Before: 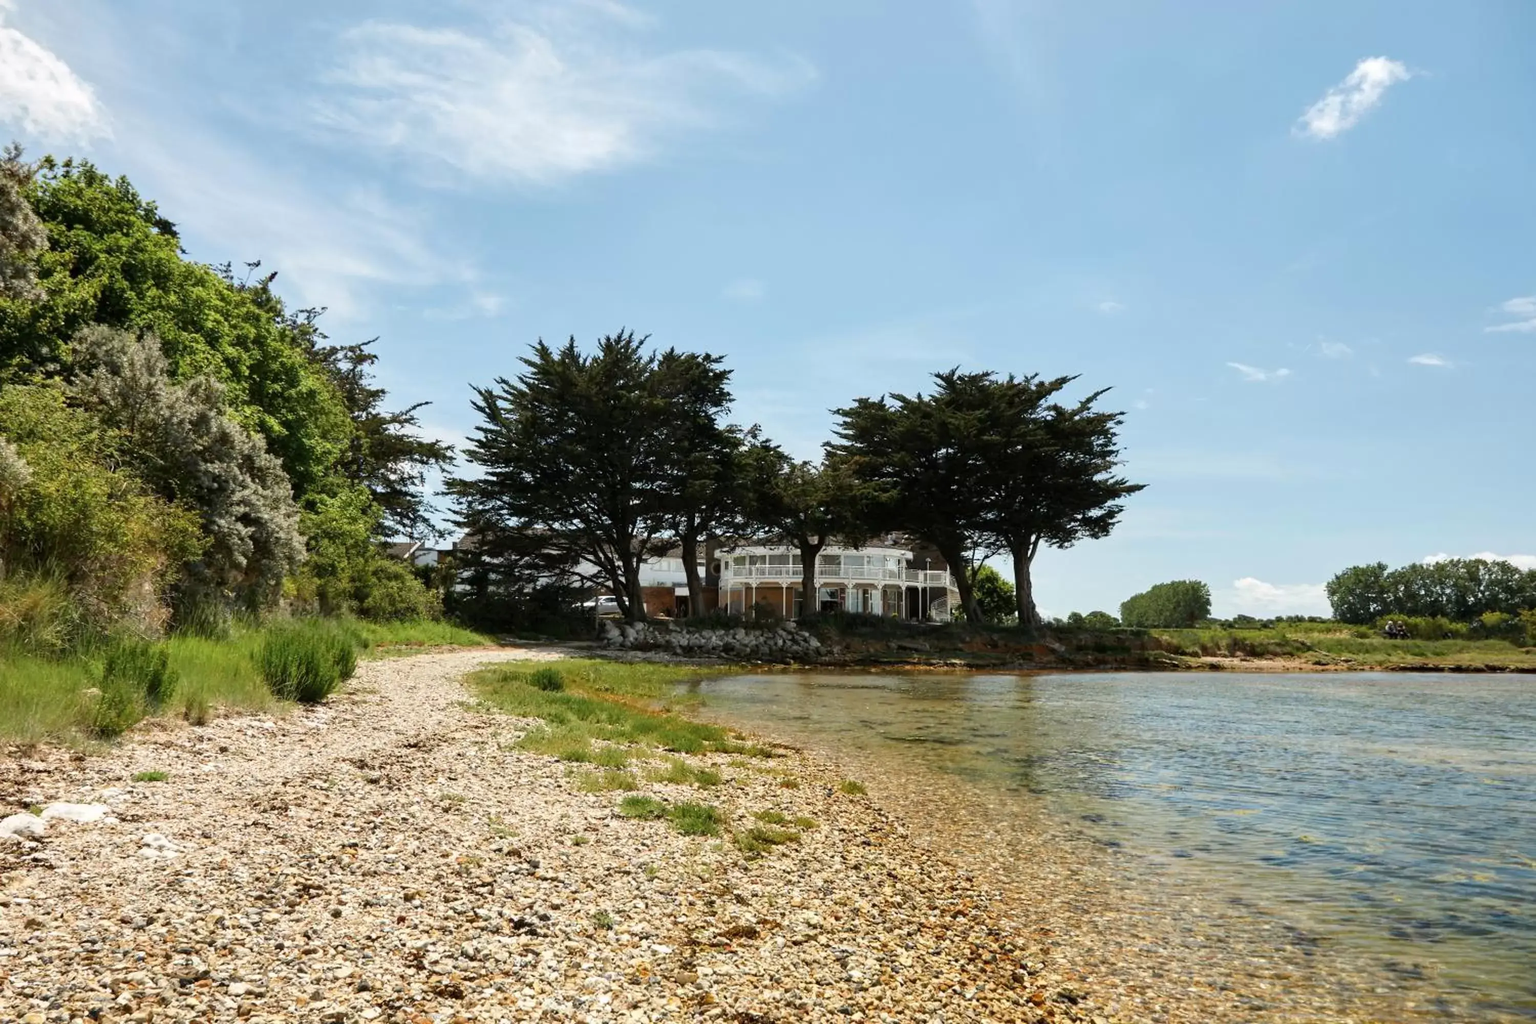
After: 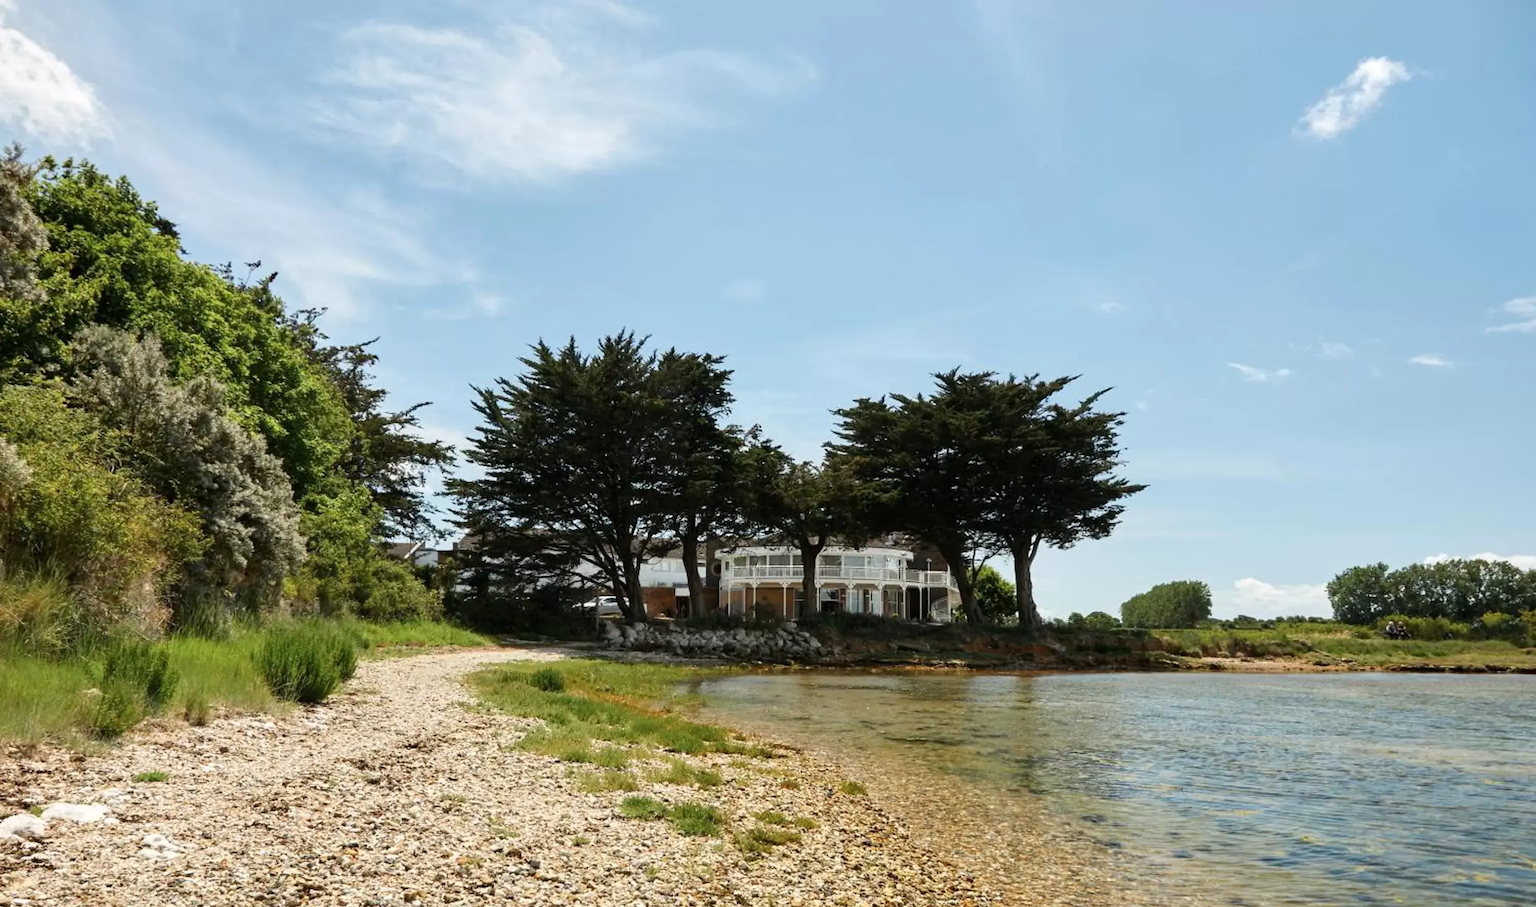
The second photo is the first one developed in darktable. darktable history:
crop and rotate: top 0%, bottom 11.385%
